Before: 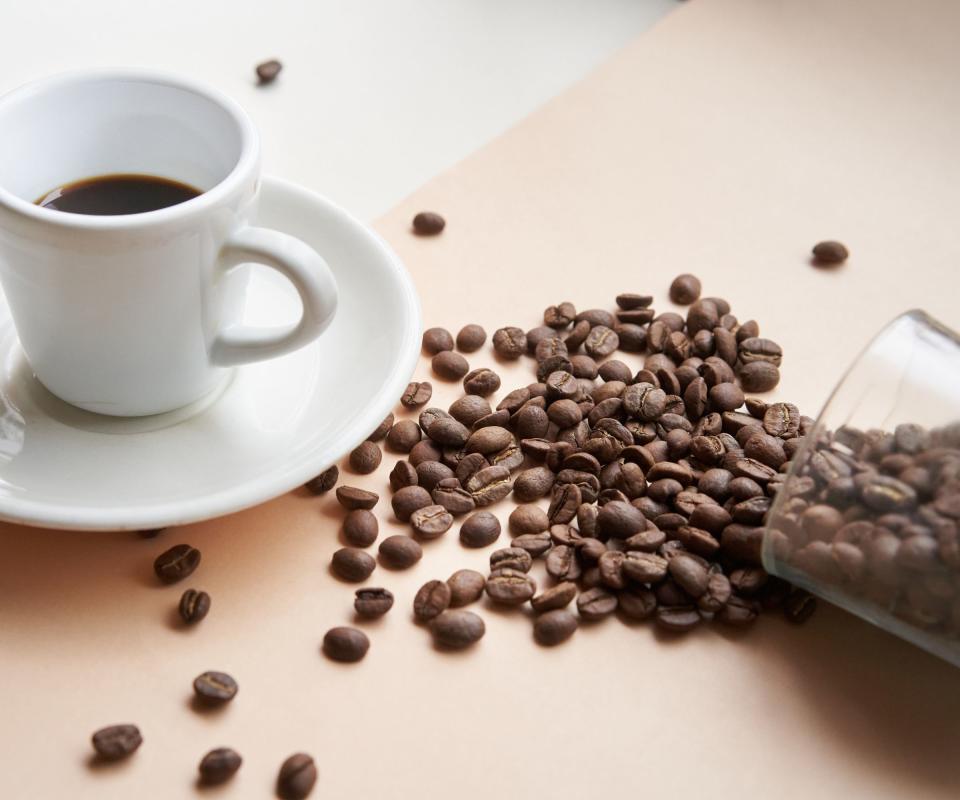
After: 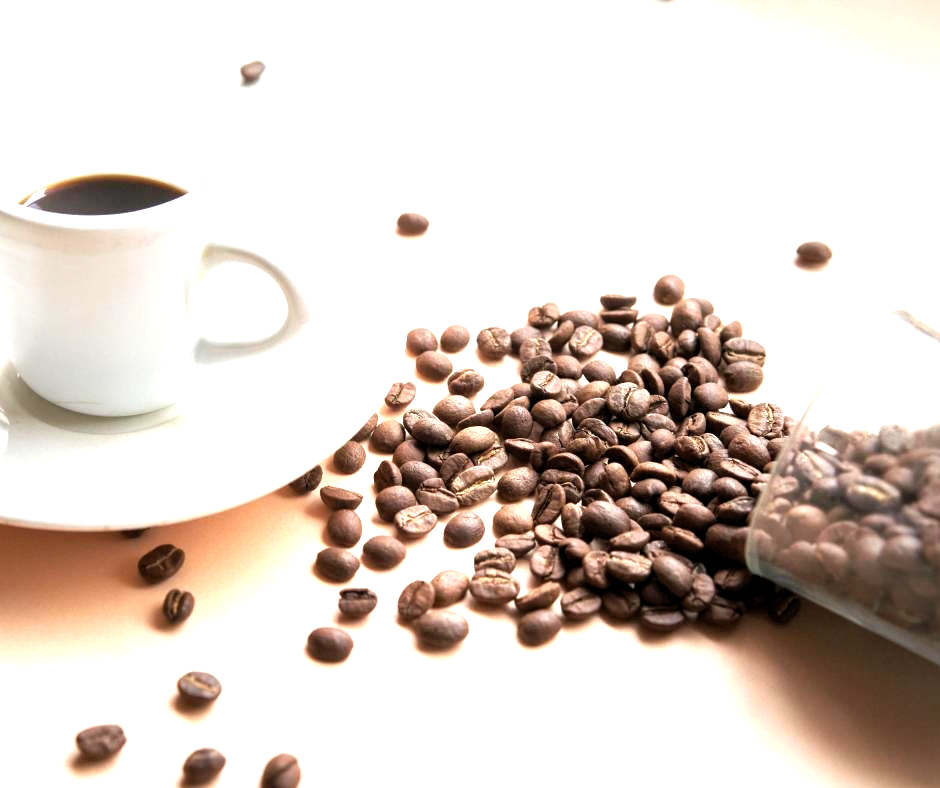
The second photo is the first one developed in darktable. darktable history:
exposure: exposure 0.514 EV, compensate exposure bias true, compensate highlight preservation false
levels: white 99.88%, levels [0.016, 0.5, 0.996]
crop: left 1.74%, right 0.269%, bottom 1.483%
tone equalizer: -8 EV -0.733 EV, -7 EV -0.728 EV, -6 EV -0.561 EV, -5 EV -0.412 EV, -3 EV 0.385 EV, -2 EV 0.6 EV, -1 EV 0.679 EV, +0 EV 0.735 EV
